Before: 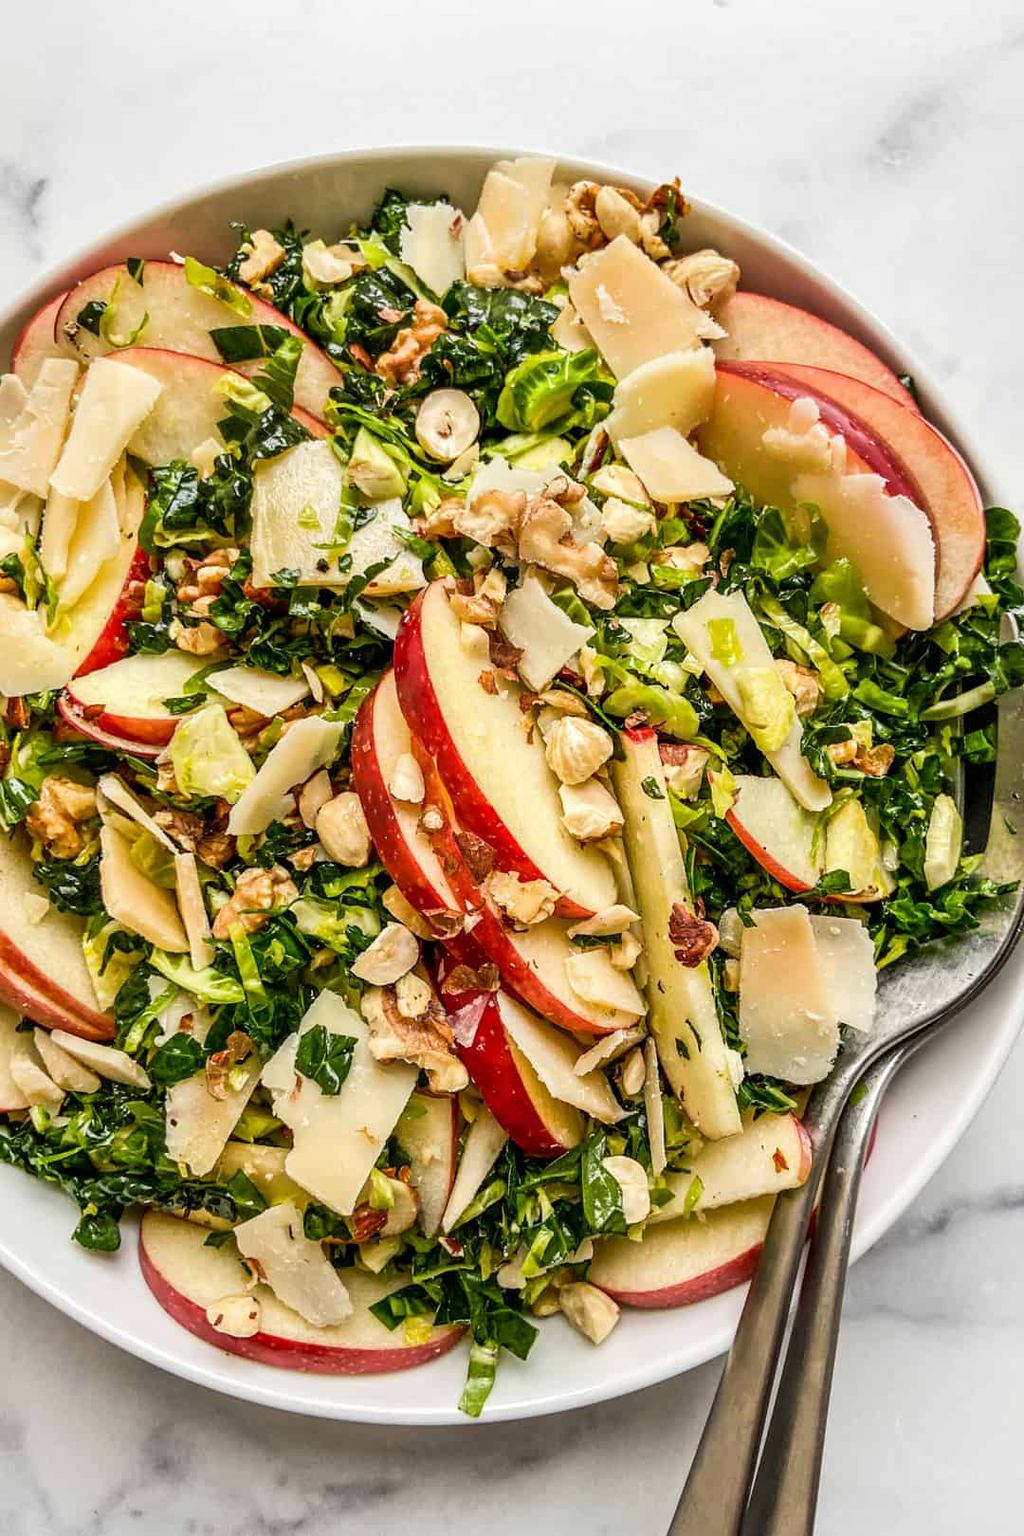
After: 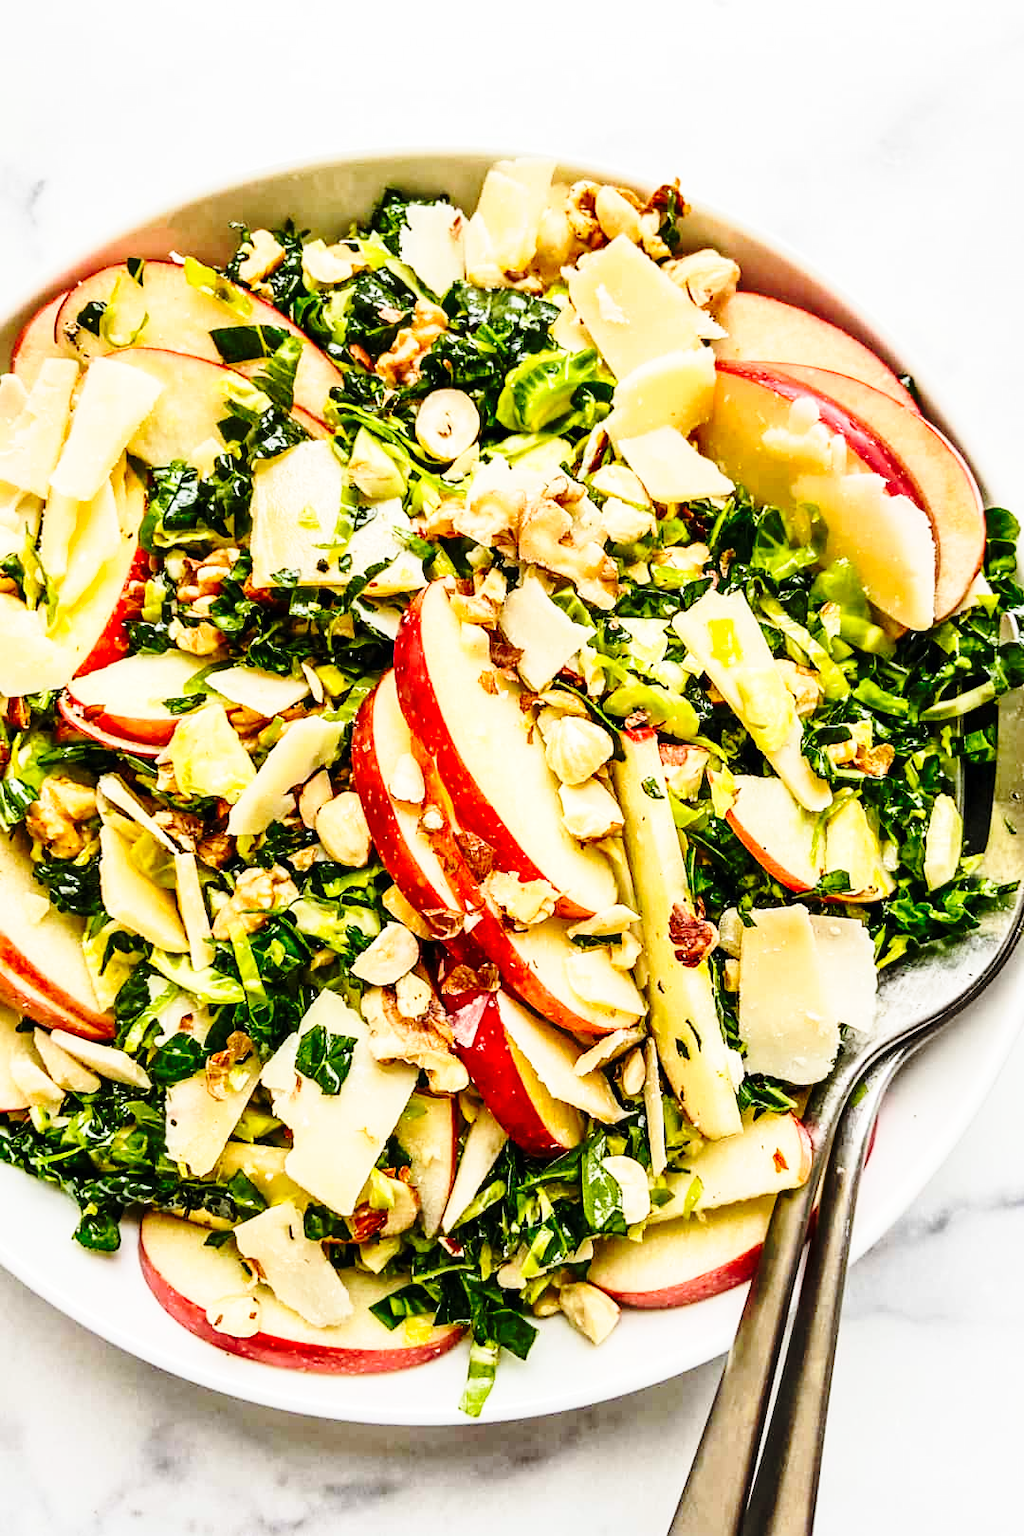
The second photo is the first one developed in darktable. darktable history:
contrast brightness saturation: contrast 0.15, brightness 0.05
base curve: curves: ch0 [(0, 0) (0.04, 0.03) (0.133, 0.232) (0.448, 0.748) (0.843, 0.968) (1, 1)], preserve colors none
